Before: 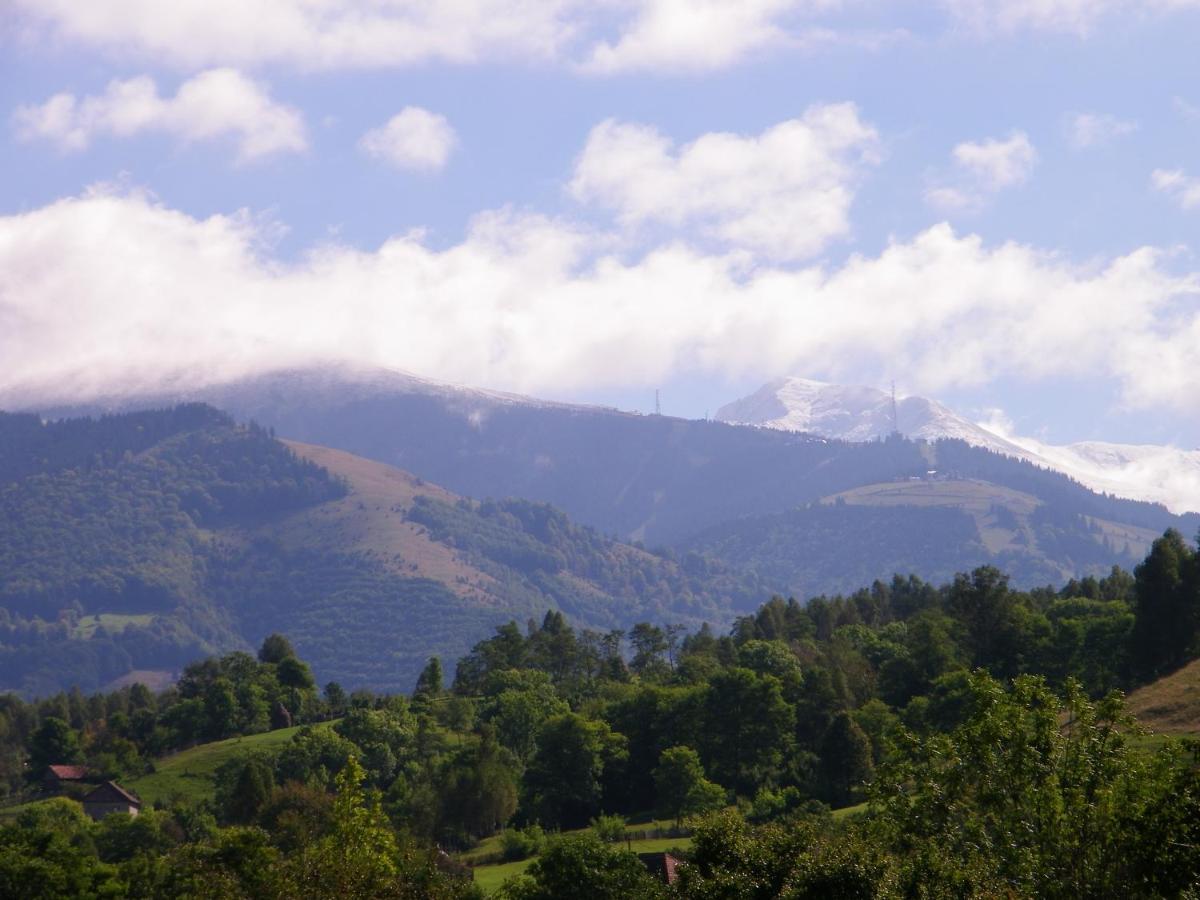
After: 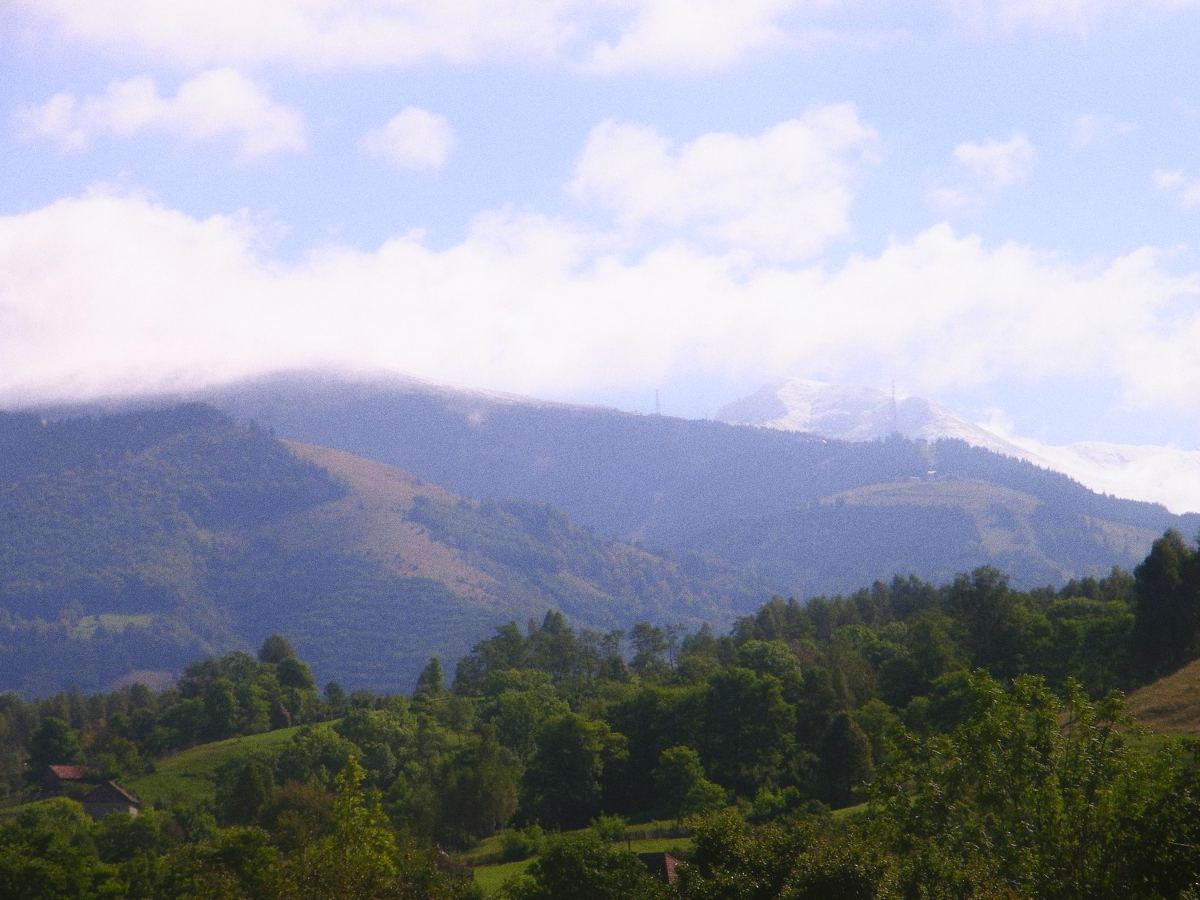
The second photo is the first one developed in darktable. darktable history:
grain: strength 26%
base curve: curves: ch0 [(0, 0) (0.666, 0.806) (1, 1)]
contrast equalizer: octaves 7, y [[0.6 ×6], [0.55 ×6], [0 ×6], [0 ×6], [0 ×6]], mix -1
